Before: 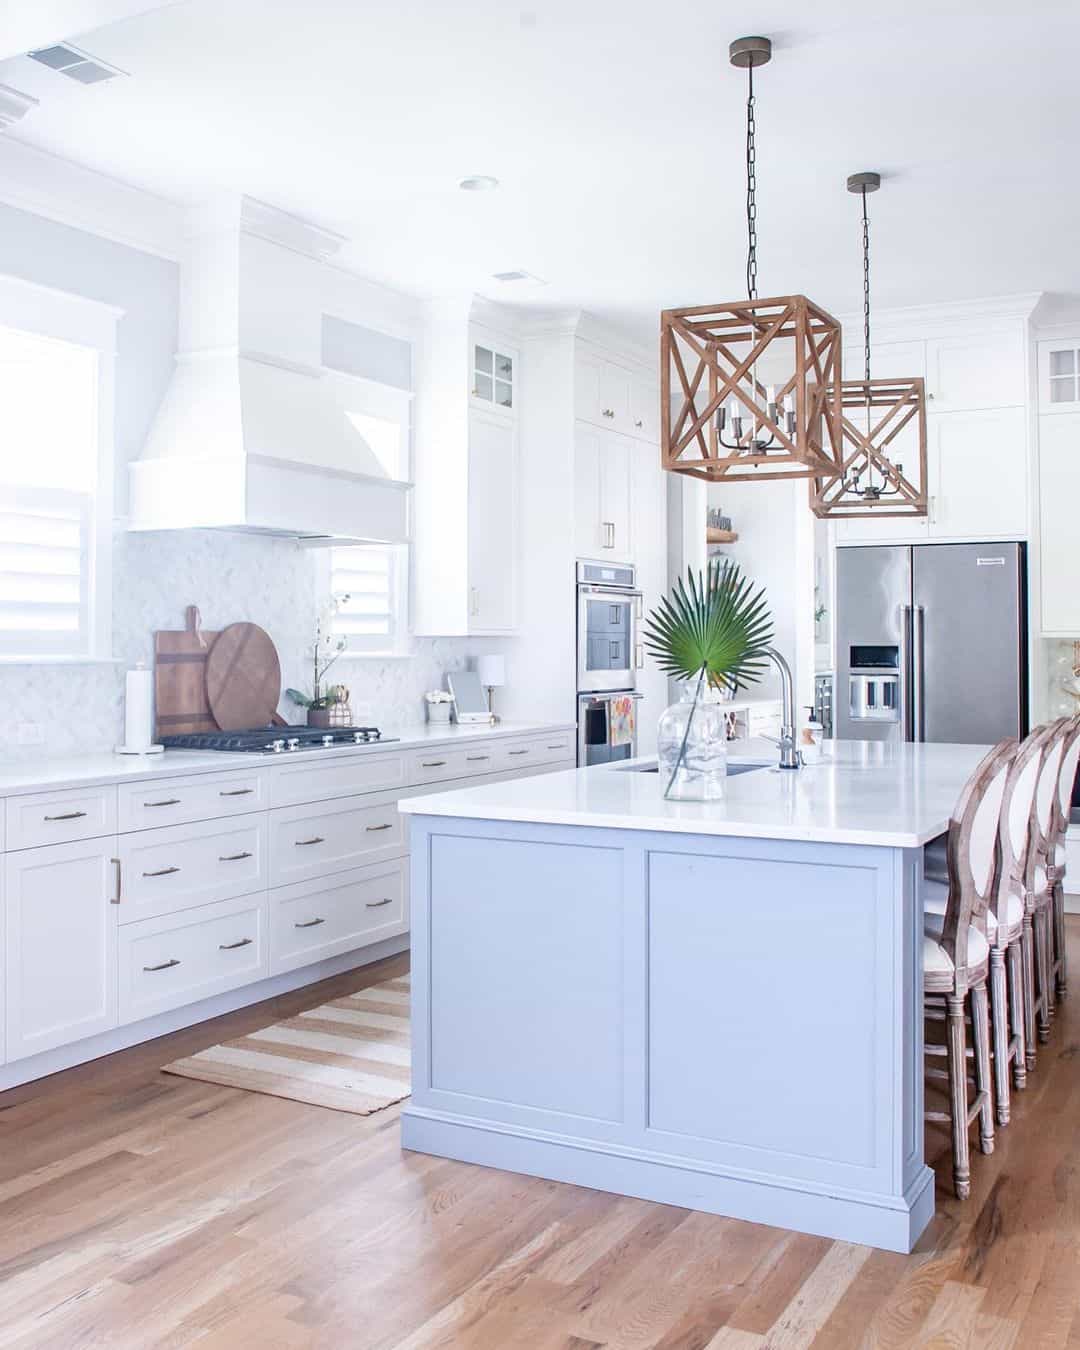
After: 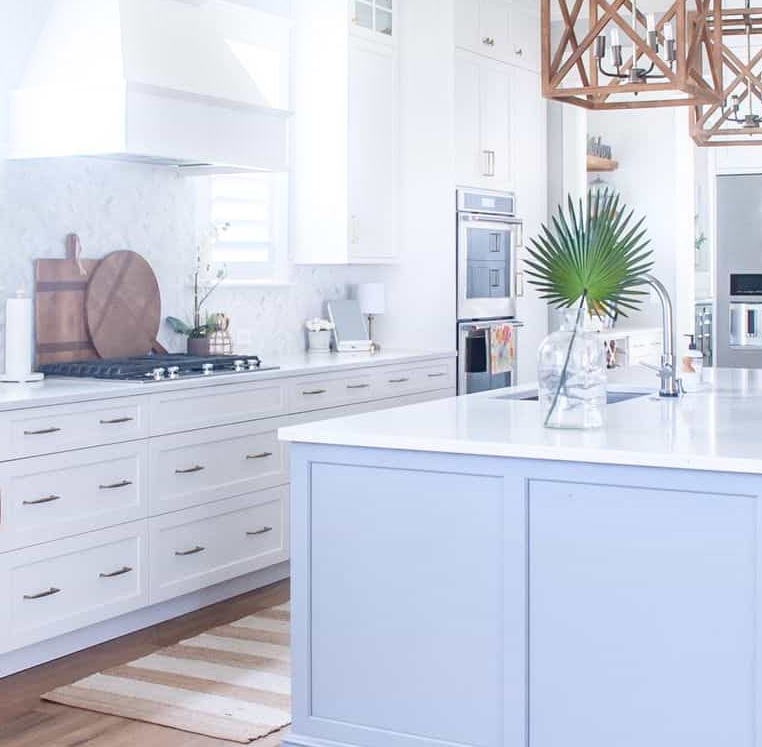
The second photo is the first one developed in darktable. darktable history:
bloom: size 9%, threshold 100%, strength 7%
crop: left 11.123%, top 27.61%, right 18.3%, bottom 17.034%
